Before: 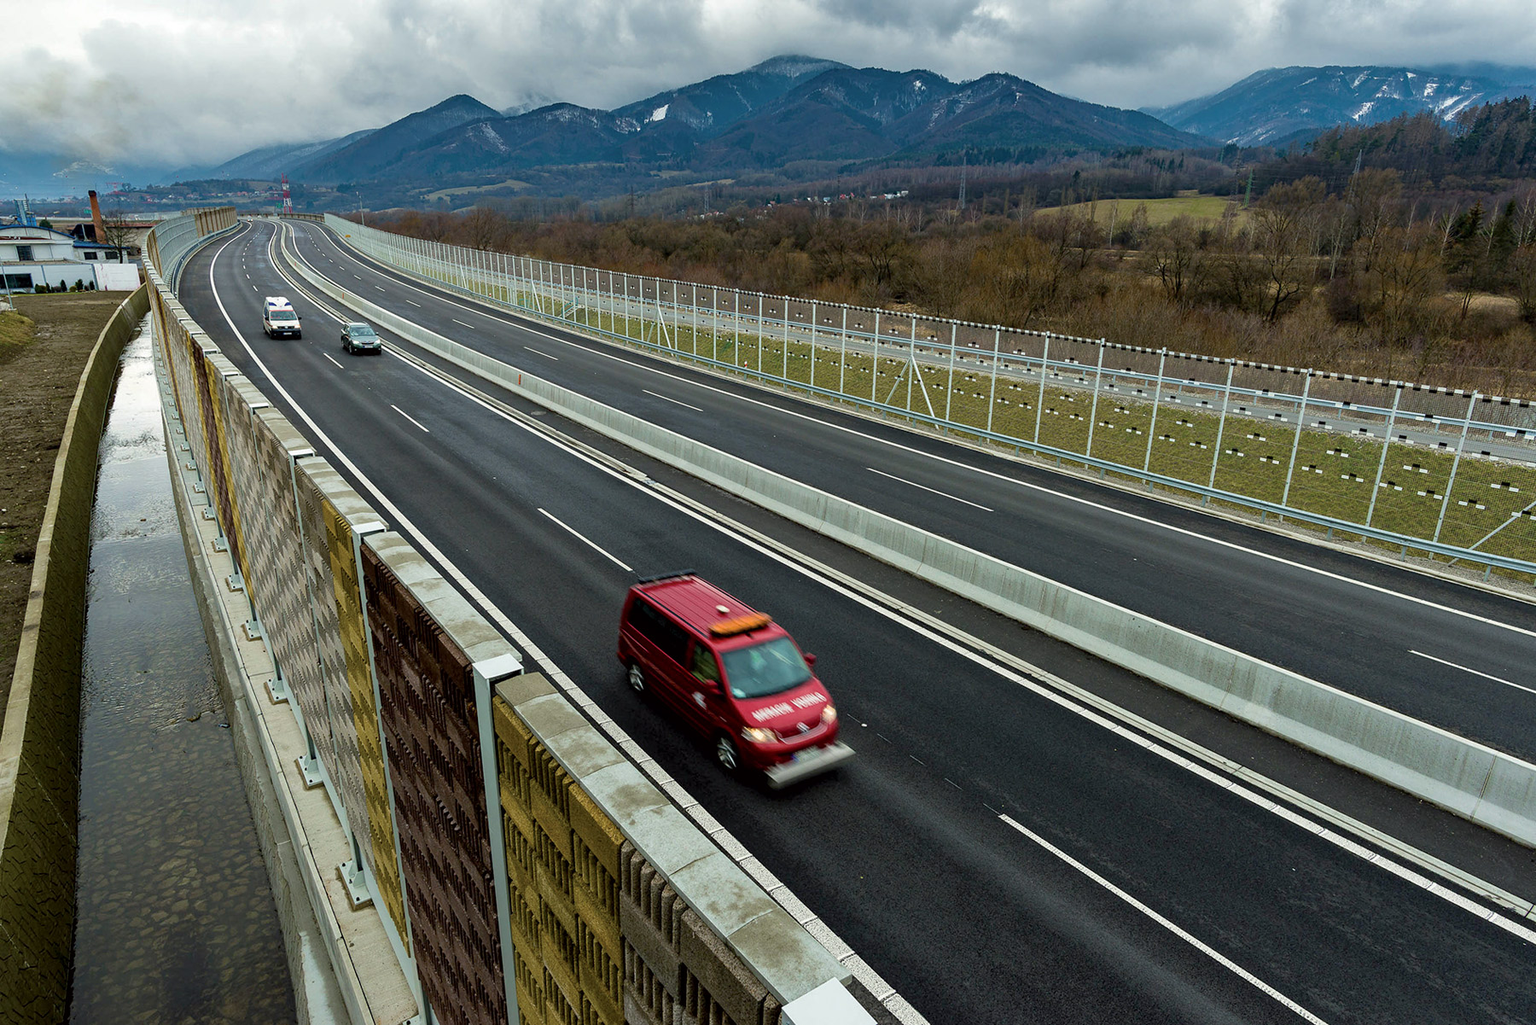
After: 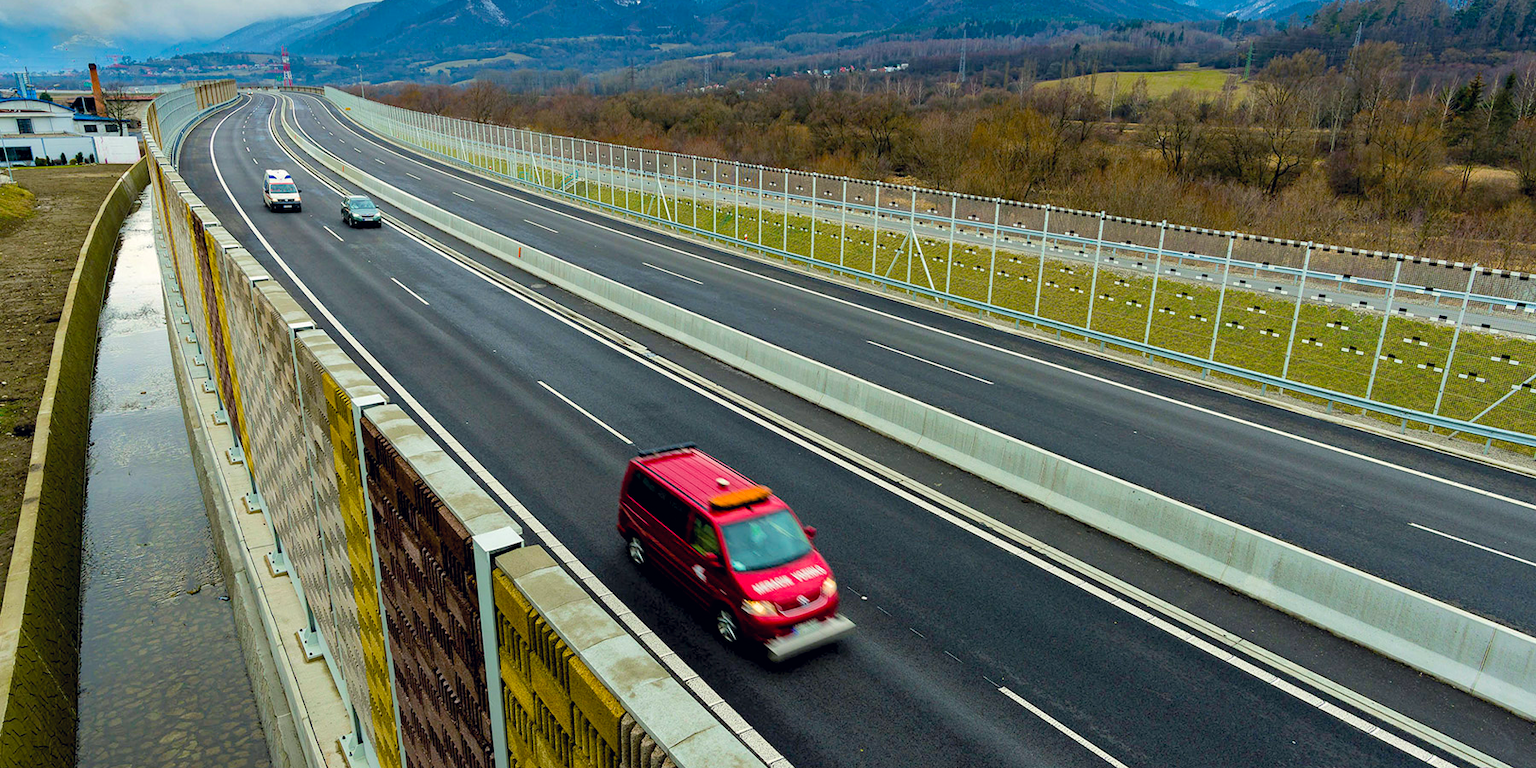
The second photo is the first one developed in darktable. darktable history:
color correction: highlights a* 0.326, highlights b* 2.73, shadows a* -0.748, shadows b* -4.04
crop and rotate: top 12.441%, bottom 12.456%
color balance rgb: perceptual saturation grading › global saturation 30.681%, perceptual brilliance grading › mid-tones 10.449%, perceptual brilliance grading › shadows 14.208%
contrast brightness saturation: contrast 0.035, brightness 0.068, saturation 0.13
exposure: black level correction 0.001, compensate highlight preservation false
